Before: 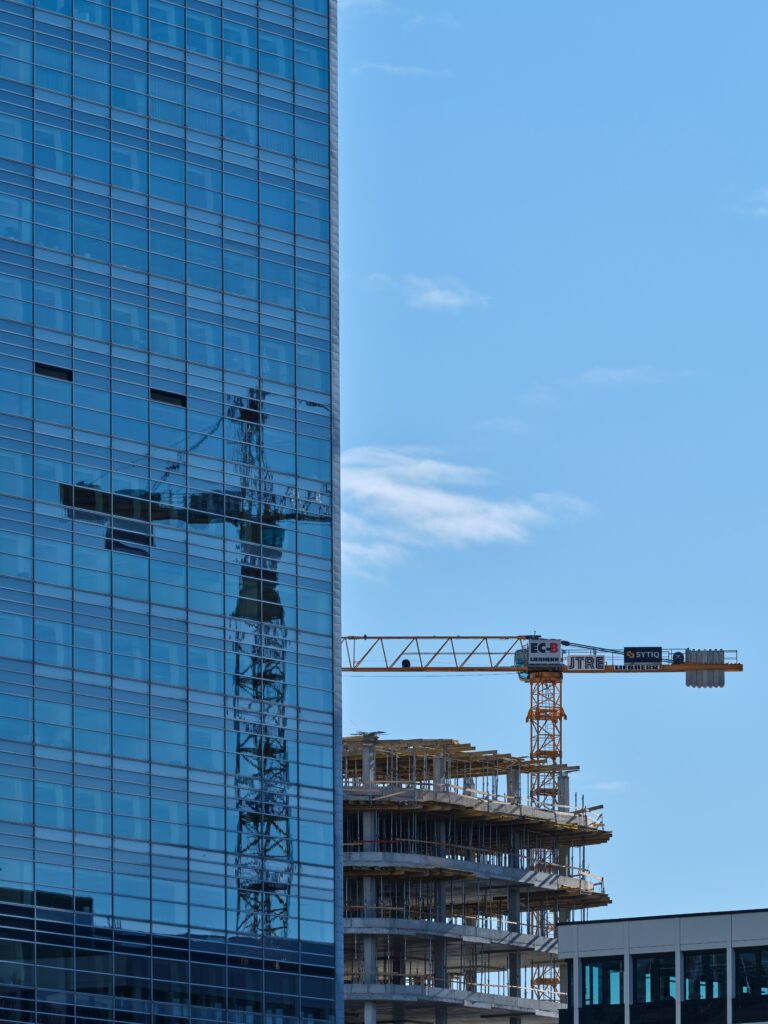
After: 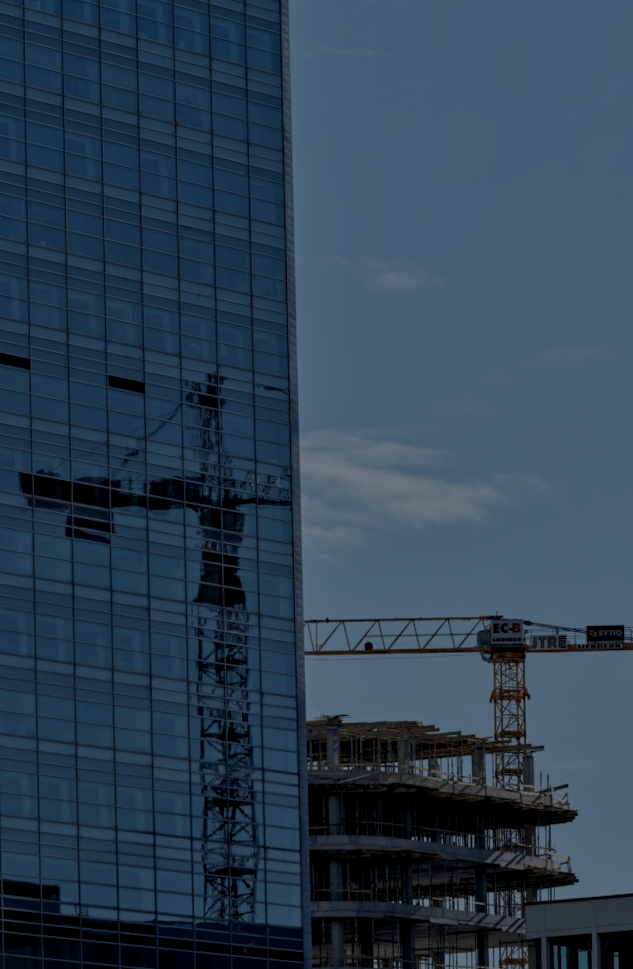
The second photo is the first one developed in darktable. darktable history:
local contrast: on, module defaults
crop and rotate: angle 1°, left 4.281%, top 0.642%, right 11.383%, bottom 2.486%
exposure: compensate highlight preservation false
rgb curve: curves: ch0 [(0, 0) (0.078, 0.051) (0.929, 0.956) (1, 1)], compensate middle gray true
color balance rgb: perceptual brilliance grading › global brilliance -48.39%
